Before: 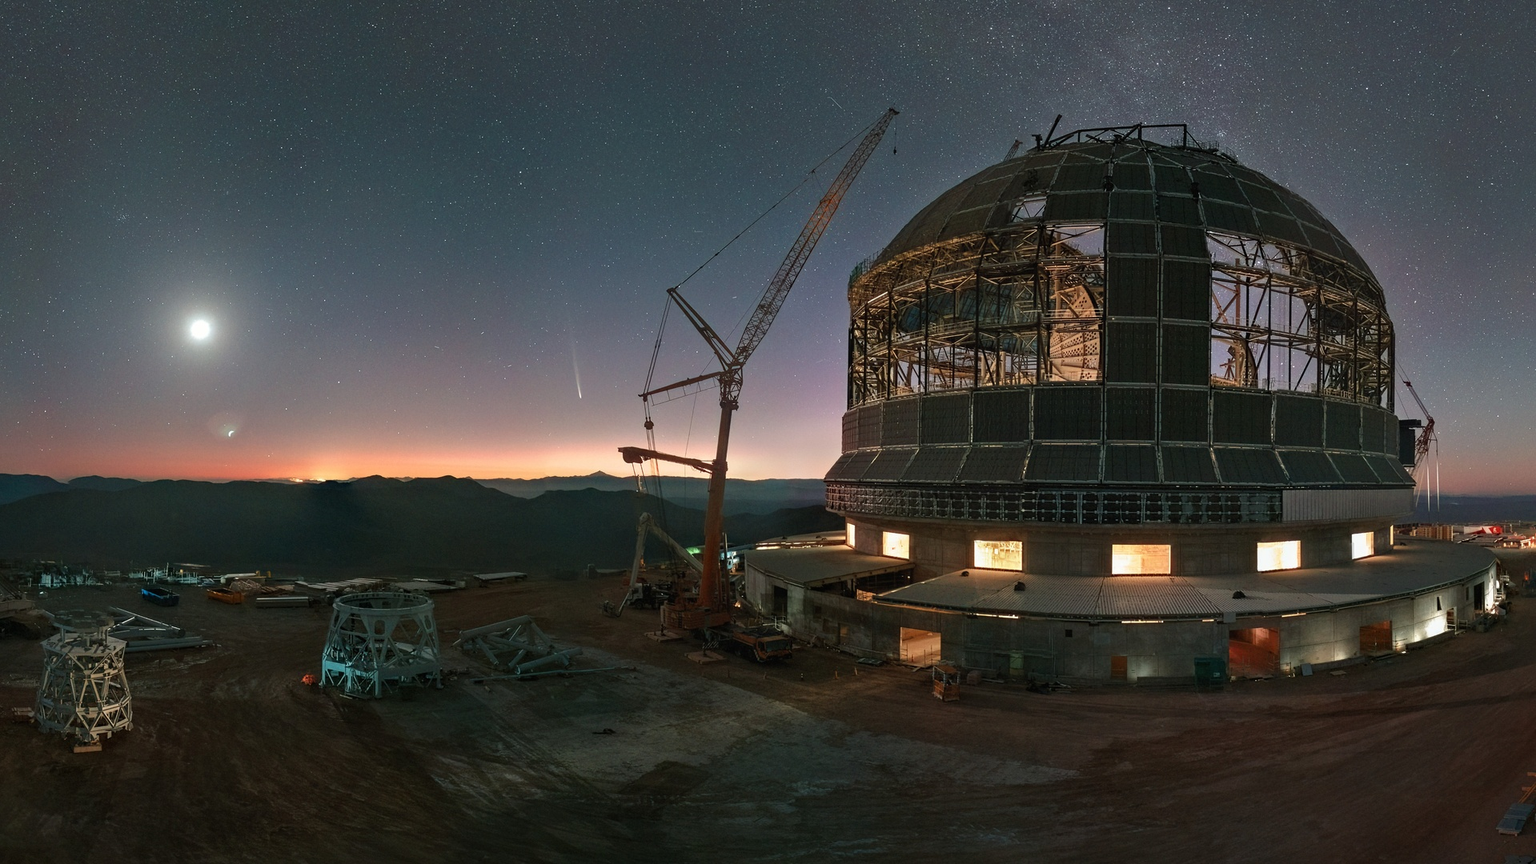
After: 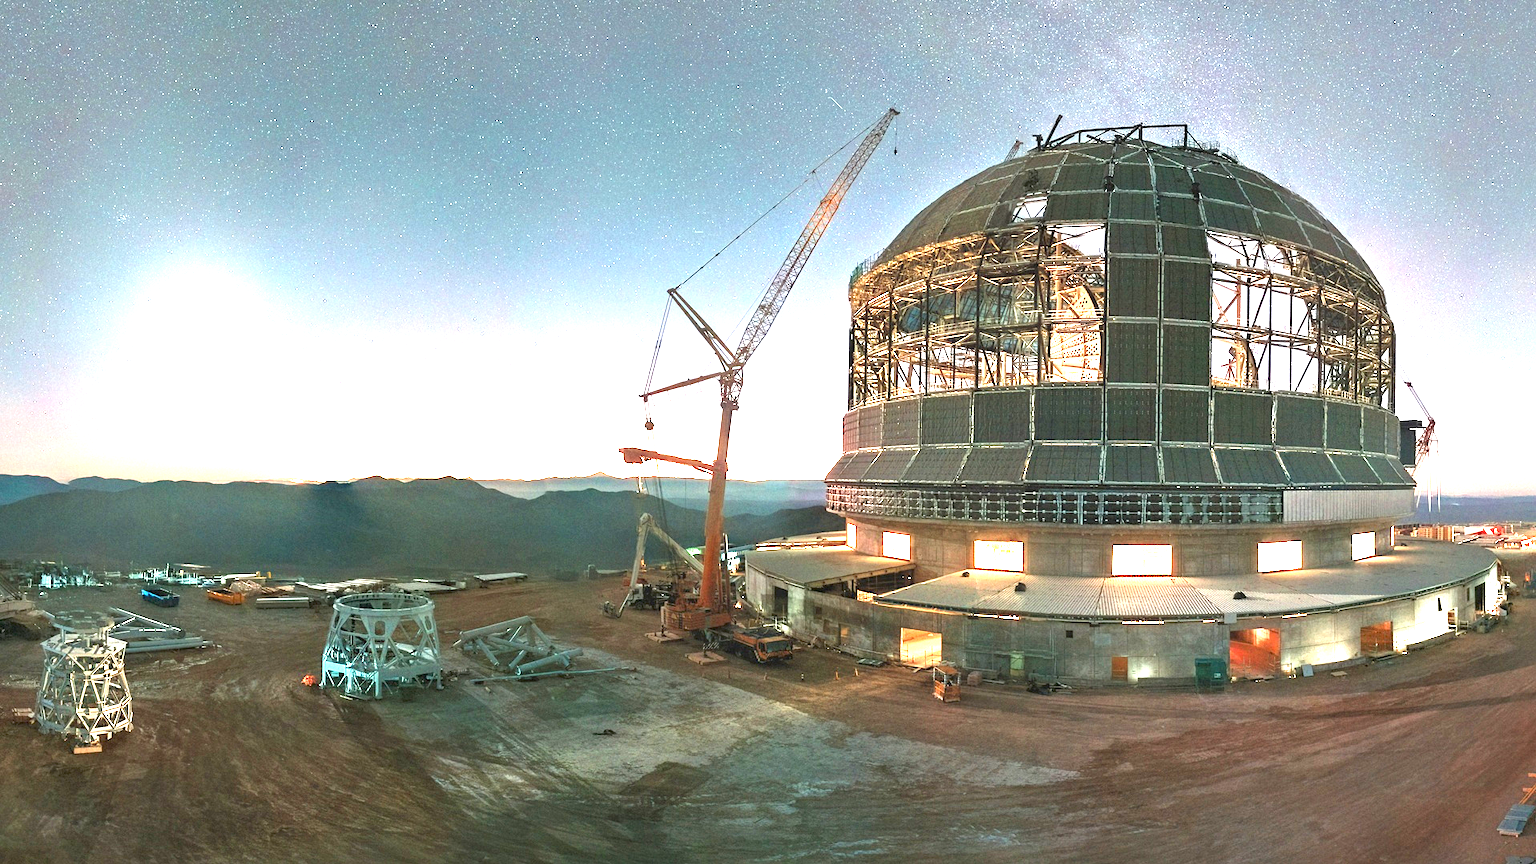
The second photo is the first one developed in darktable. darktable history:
tone equalizer: edges refinement/feathering 500, mask exposure compensation -1.57 EV, preserve details no
exposure: exposure 3.04 EV, compensate highlight preservation false
